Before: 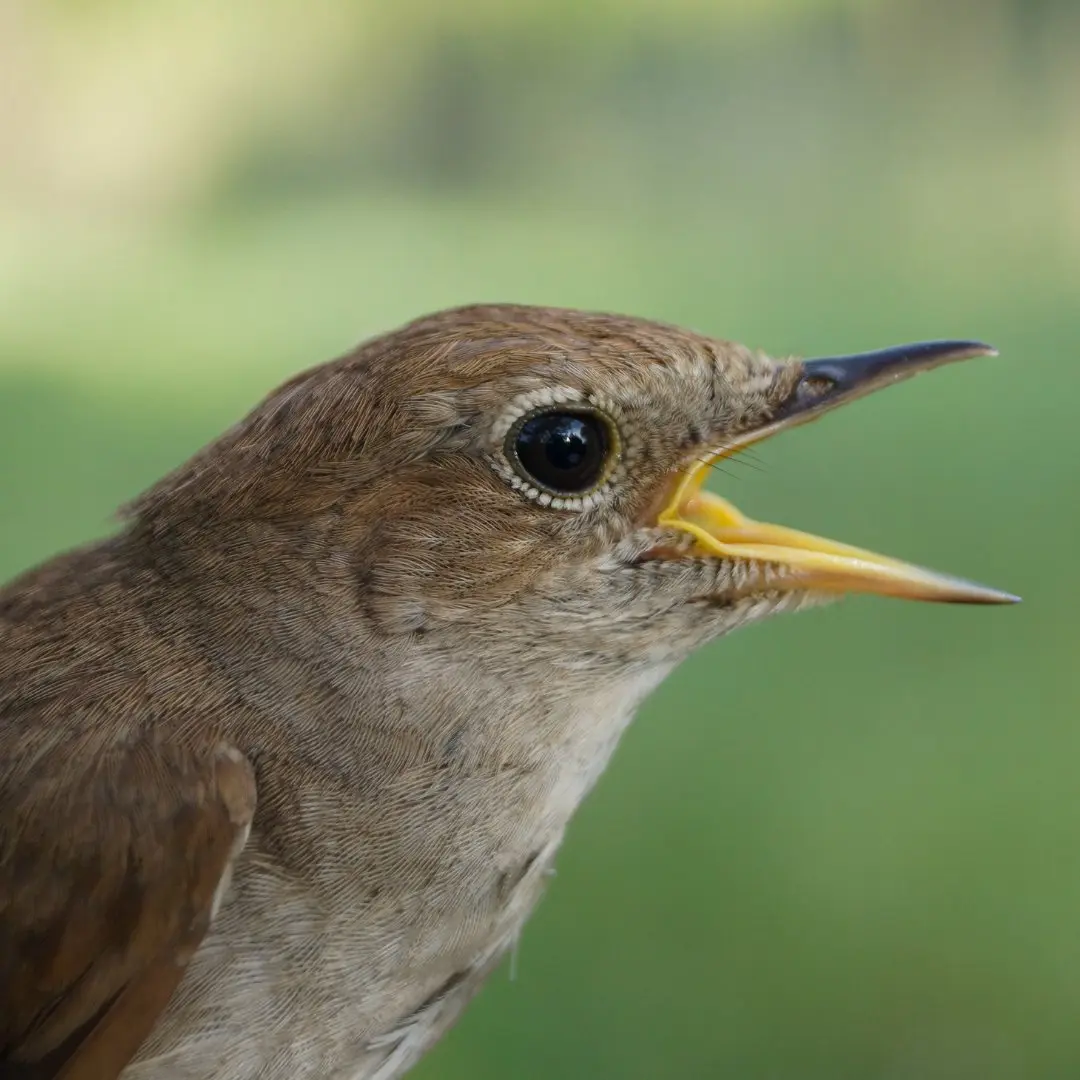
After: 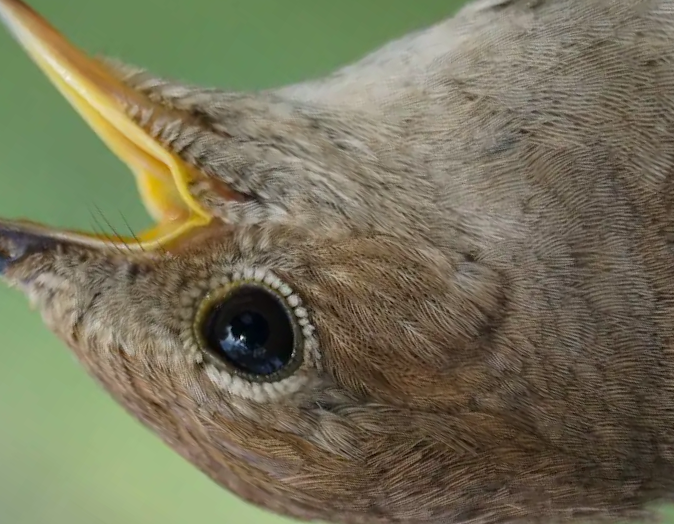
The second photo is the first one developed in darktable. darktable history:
crop and rotate: angle 146.93°, left 9.125%, top 15.657%, right 4.47%, bottom 17.098%
